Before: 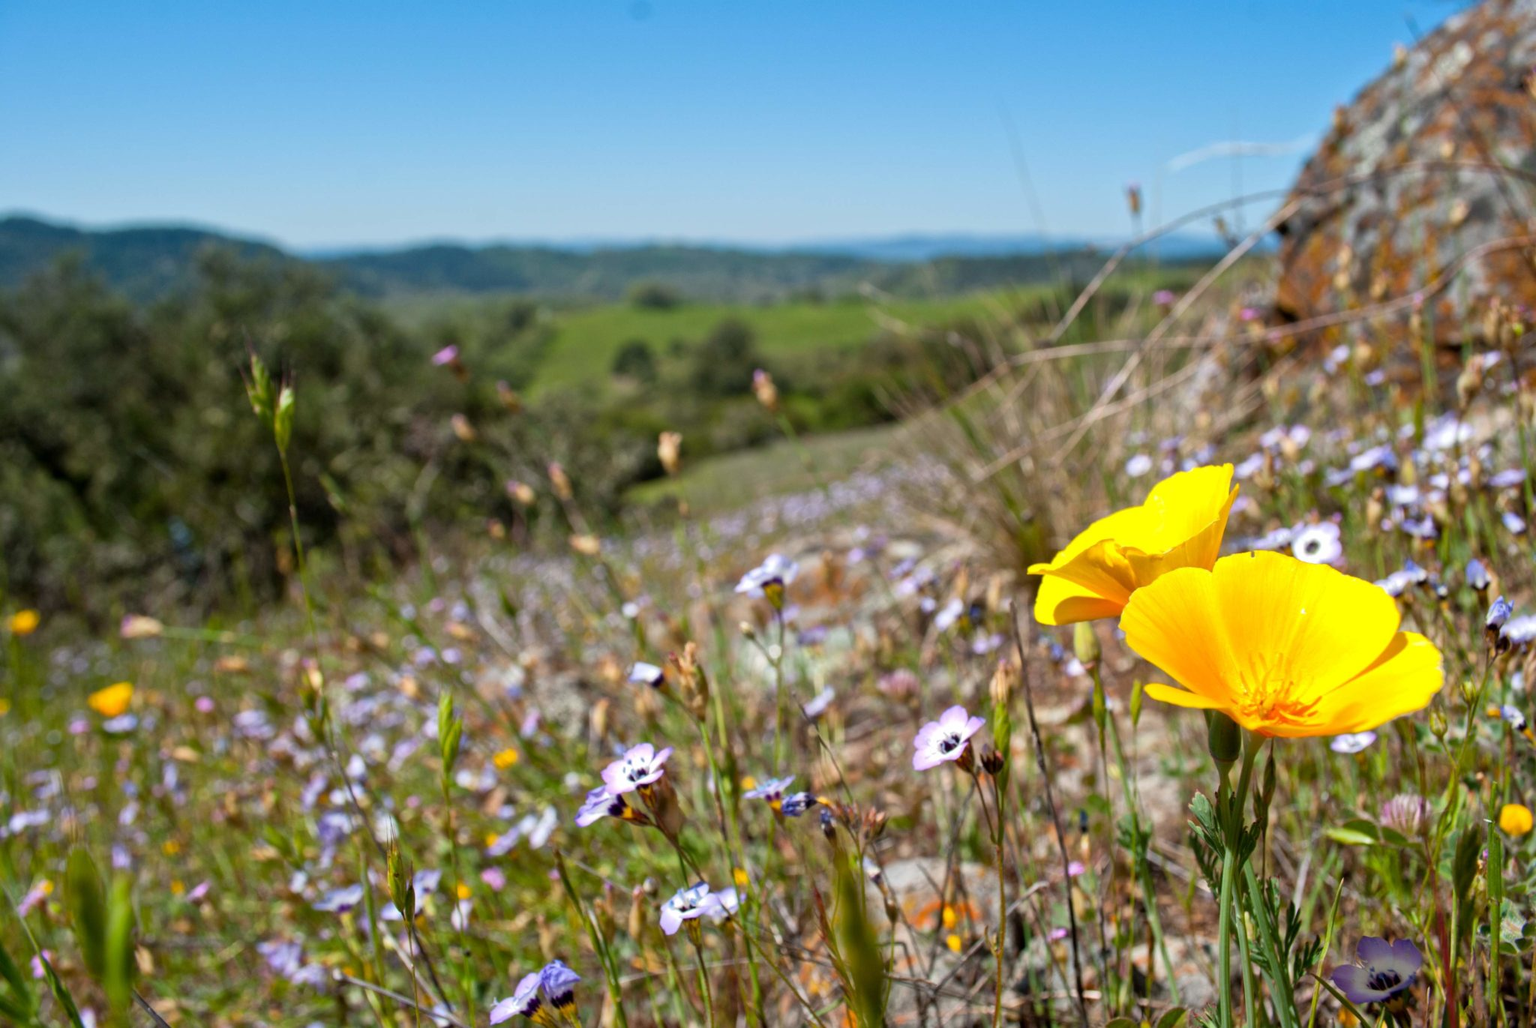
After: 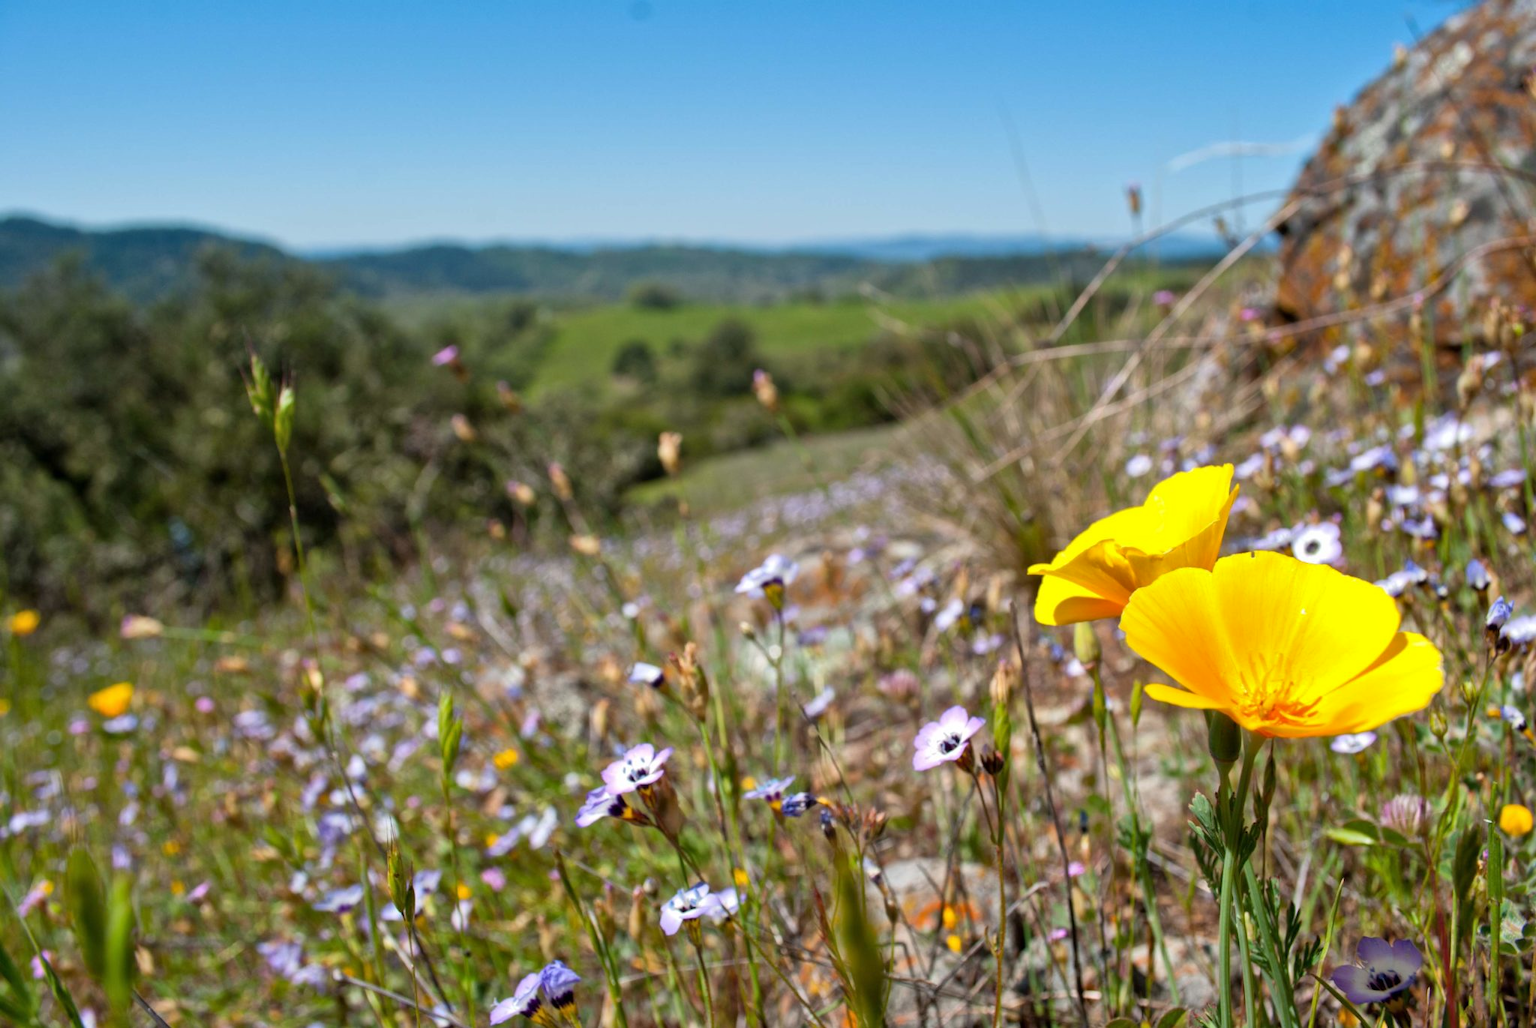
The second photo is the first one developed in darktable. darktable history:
shadows and highlights: shadows 31.49, highlights -31.43, soften with gaussian
